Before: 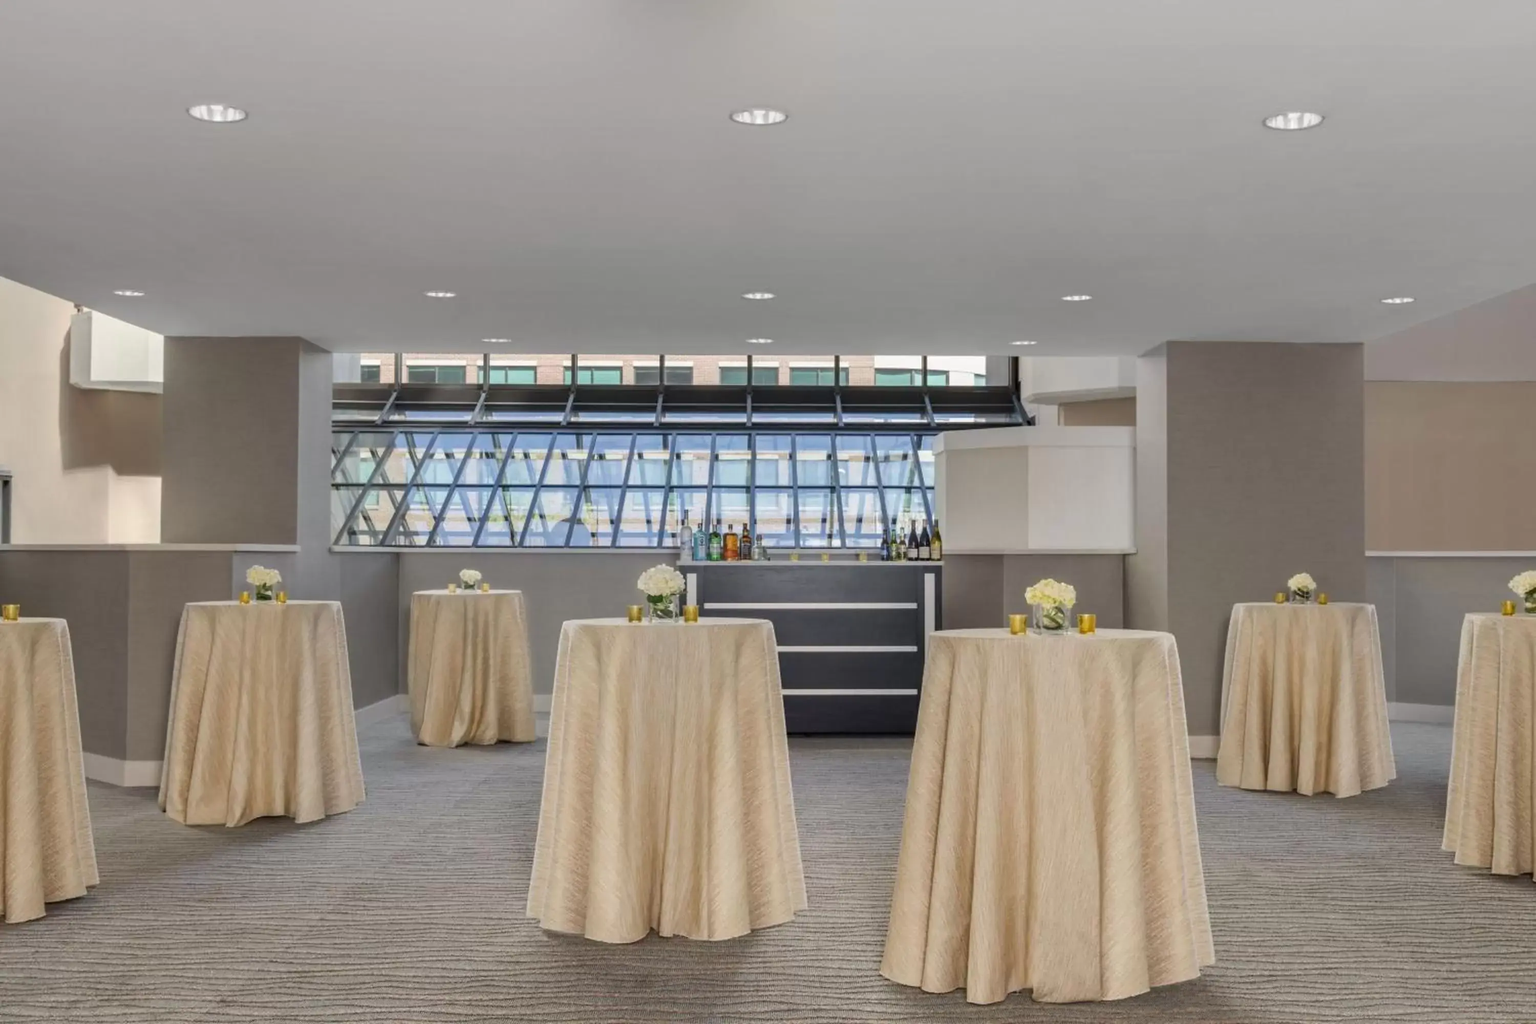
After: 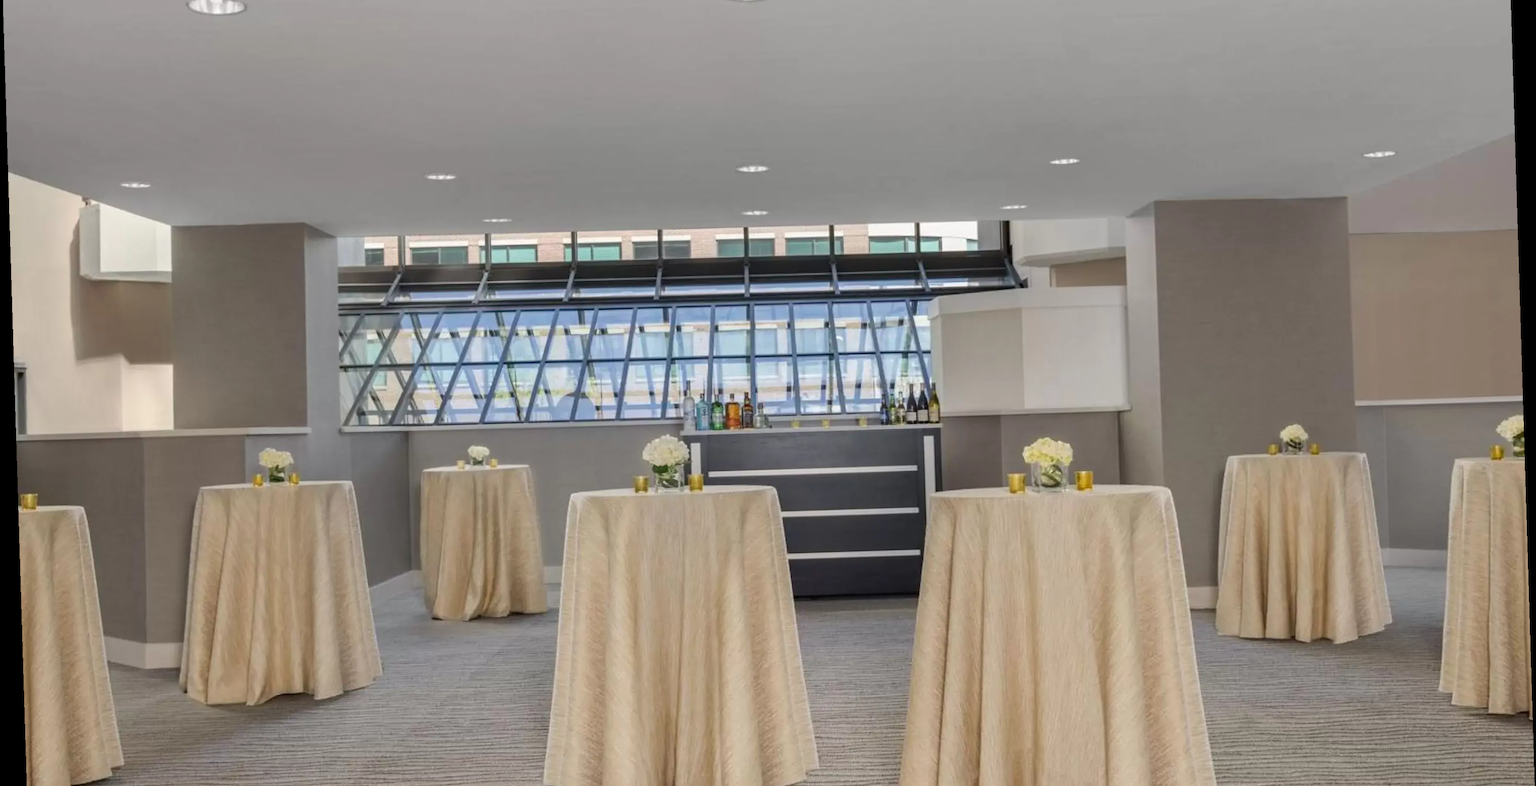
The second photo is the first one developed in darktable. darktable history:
crop: top 13.819%, bottom 11.169%
rotate and perspective: rotation -1.75°, automatic cropping off
